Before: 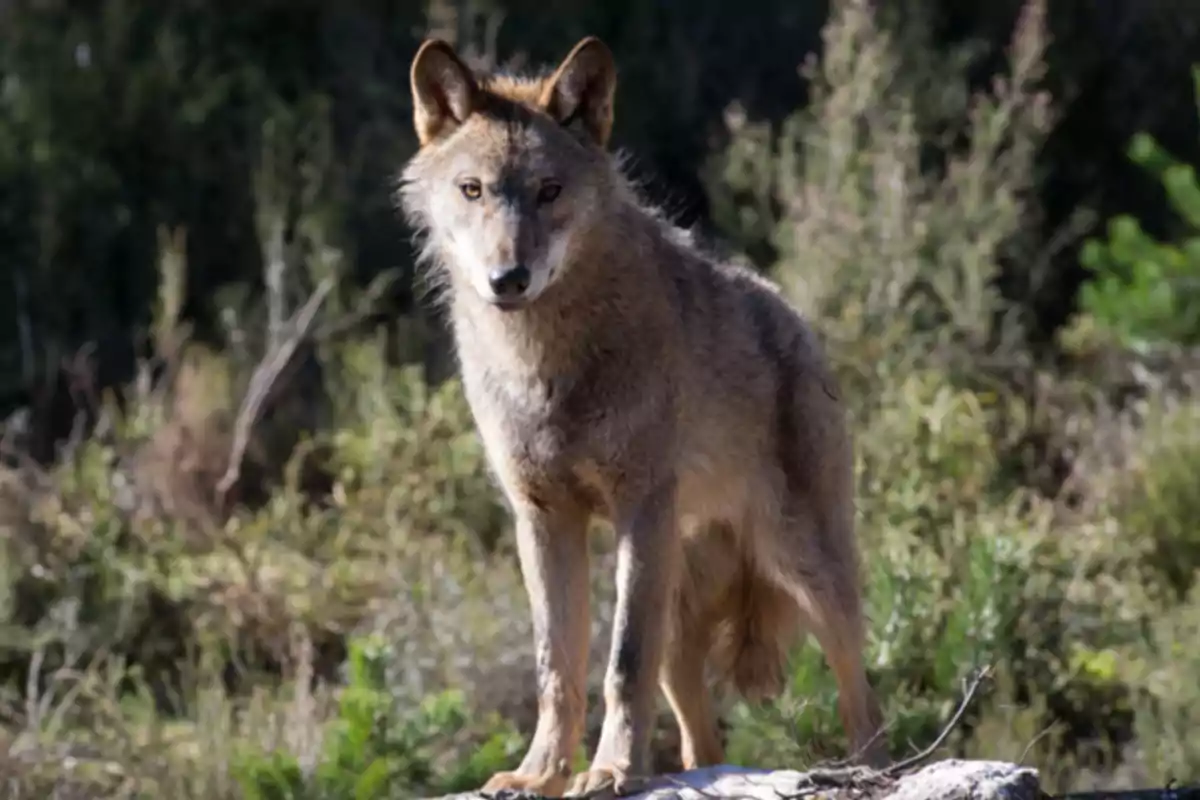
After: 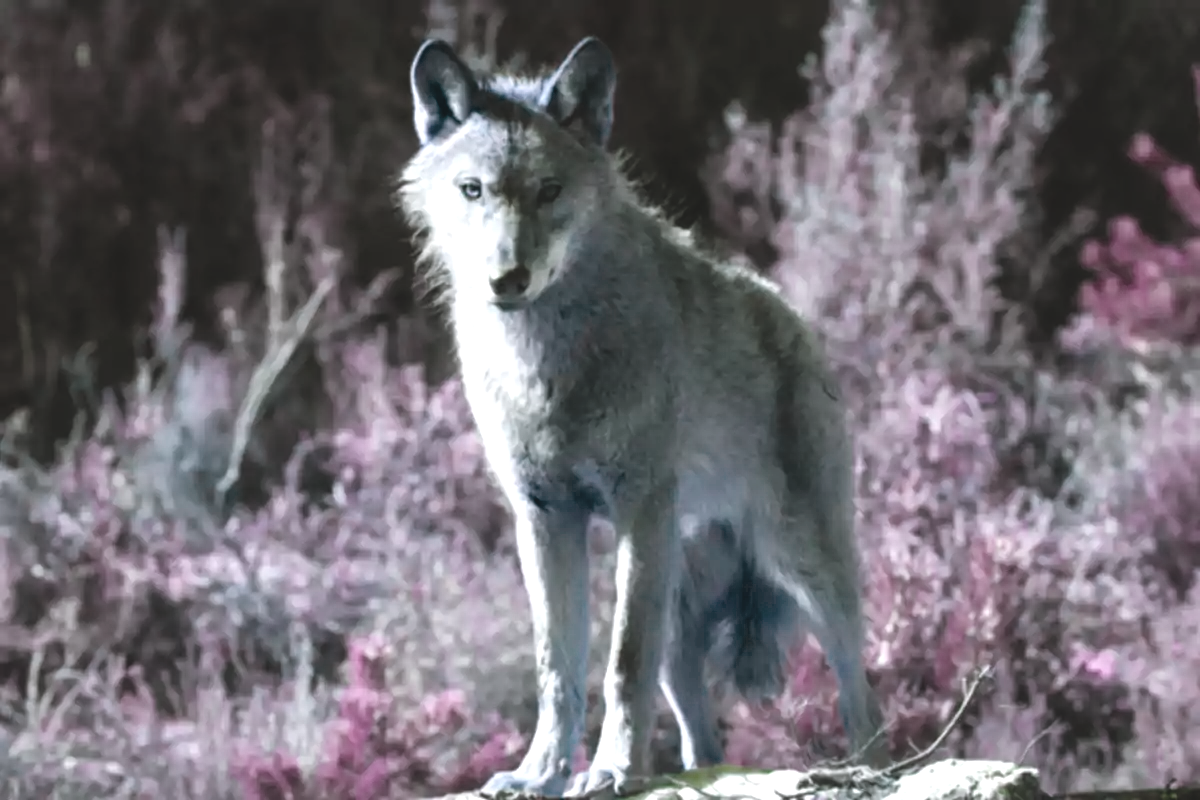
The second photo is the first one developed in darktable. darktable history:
contrast brightness saturation: brightness 0.186, saturation -0.51
color balance rgb: shadows lift › chroma 3.809%, shadows lift › hue 88.36°, global offset › luminance 1.528%, linear chroma grading › global chroma 0.446%, perceptual saturation grading › global saturation 27.459%, perceptual saturation grading › highlights -28.277%, perceptual saturation grading › mid-tones 15.558%, perceptual saturation grading › shadows 33.606%, hue shift -149.66°, contrast 34.804%, saturation formula JzAzBz (2021)
